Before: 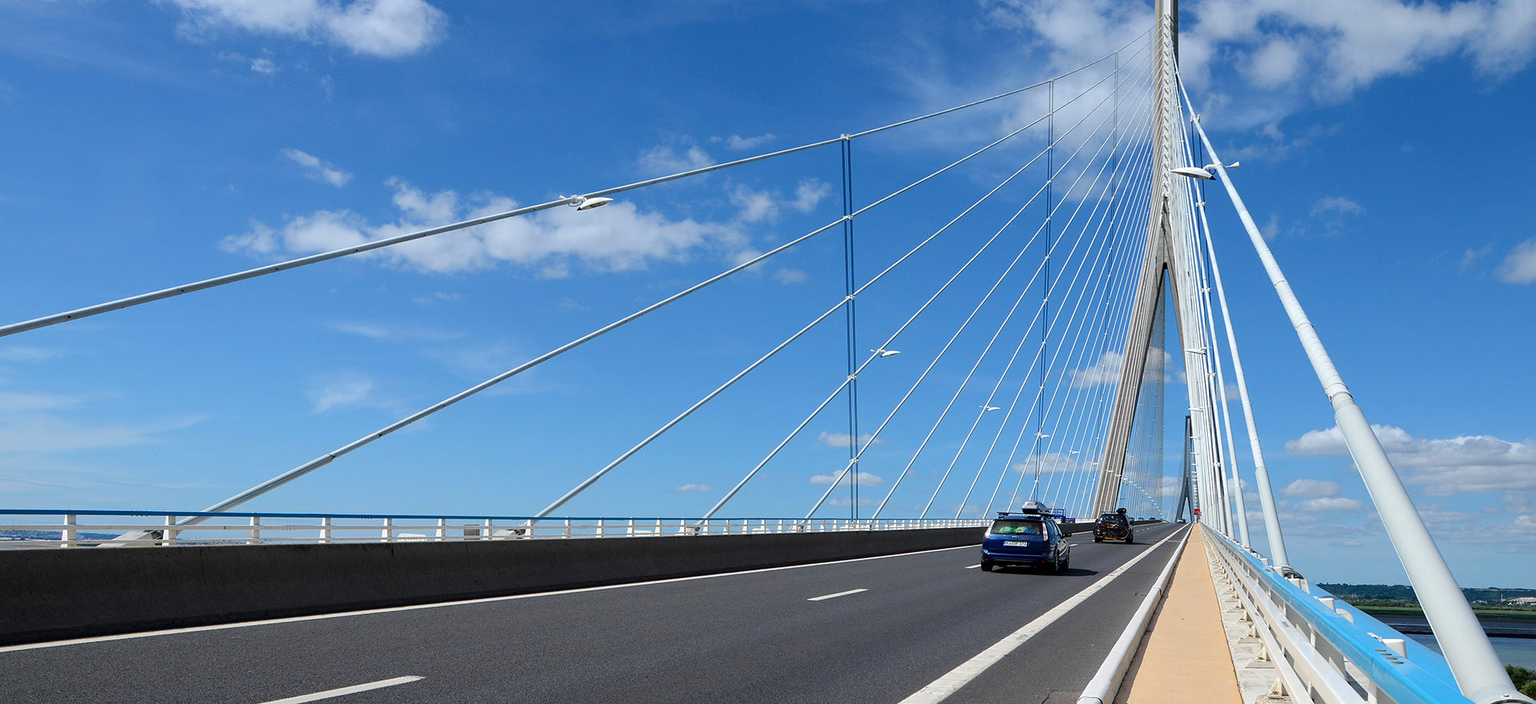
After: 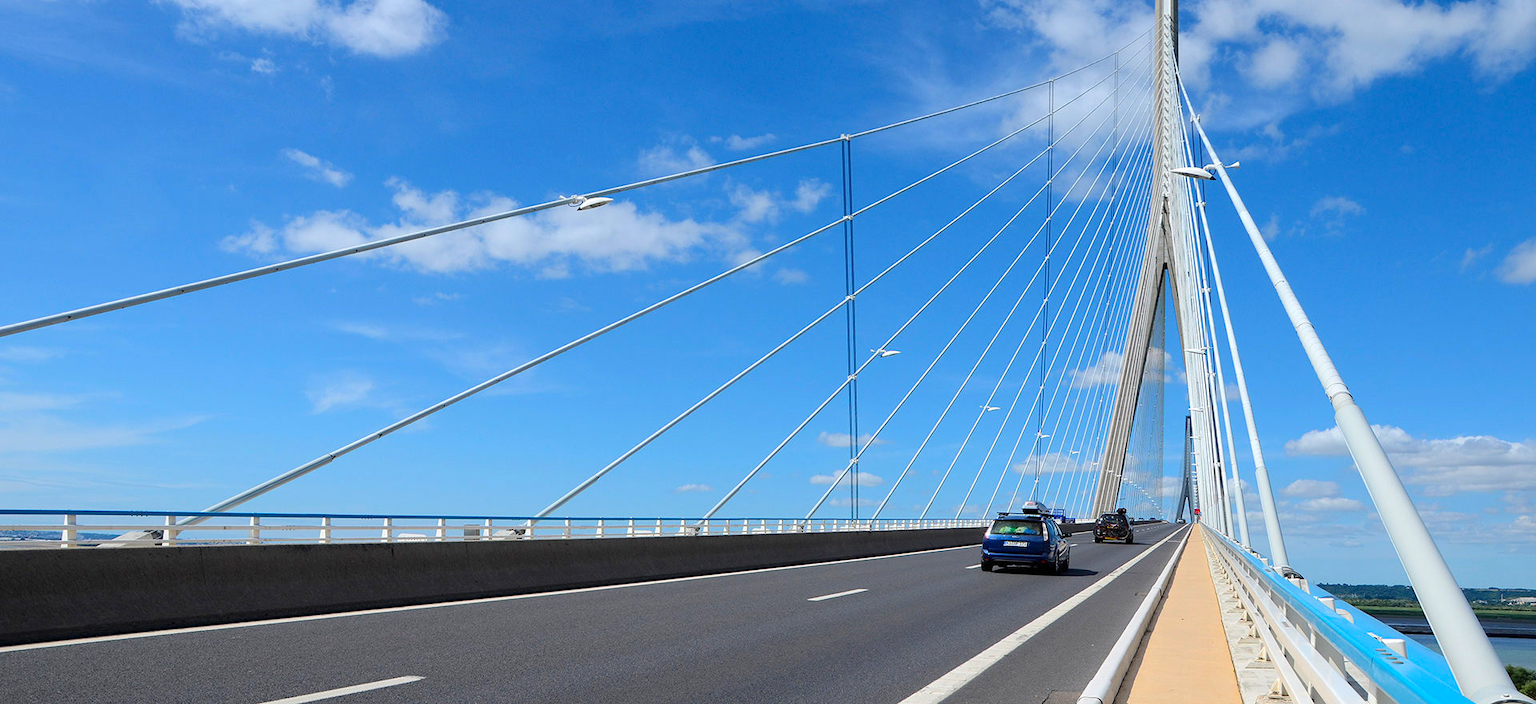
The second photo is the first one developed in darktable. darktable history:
contrast brightness saturation: brightness 0.085, saturation 0.194
